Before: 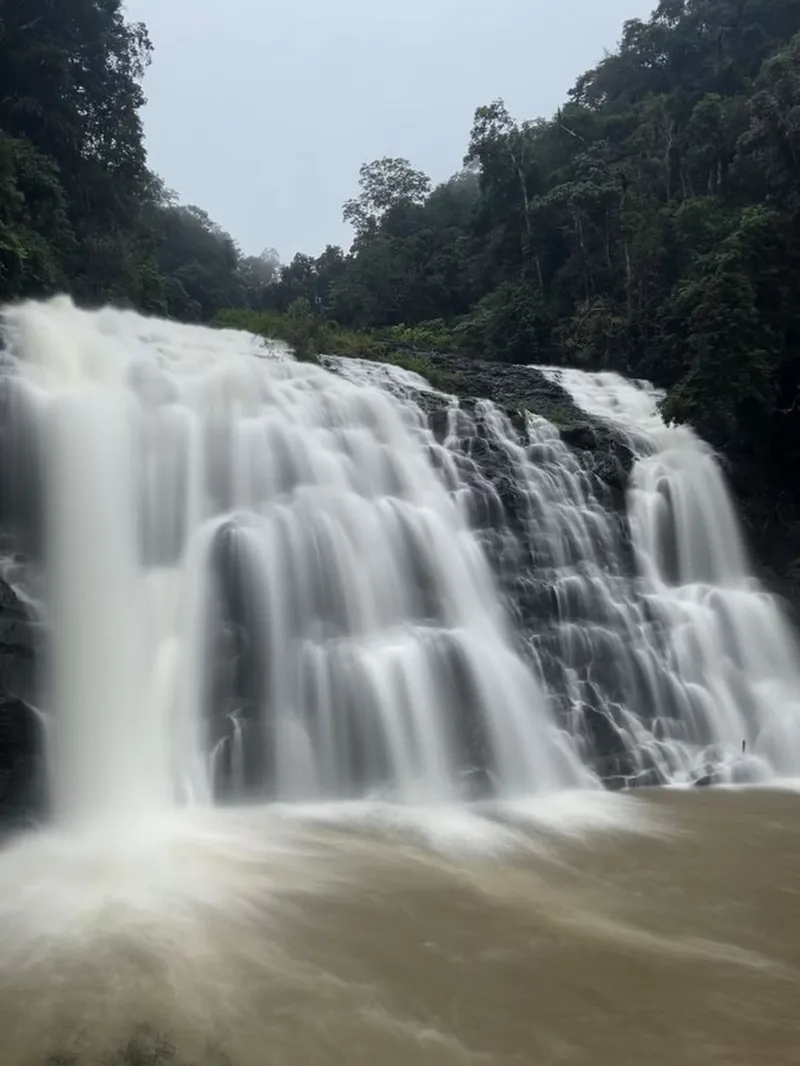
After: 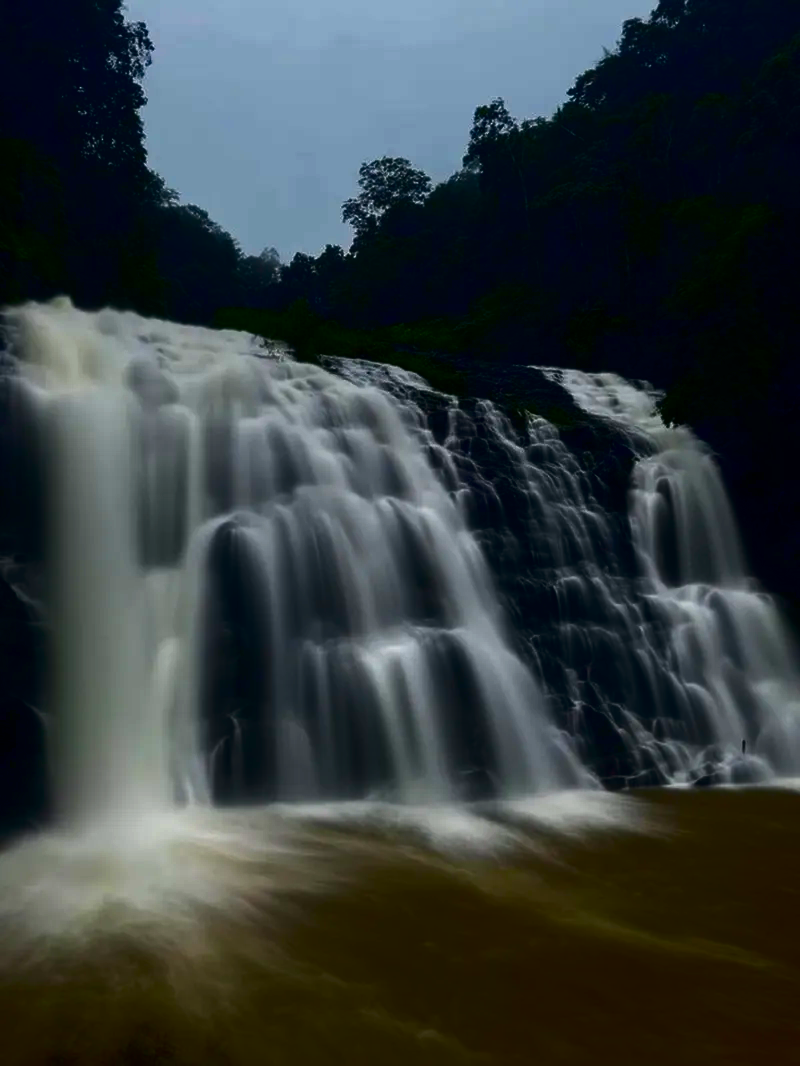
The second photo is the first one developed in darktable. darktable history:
contrast brightness saturation: brightness -0.989, saturation 0.992
